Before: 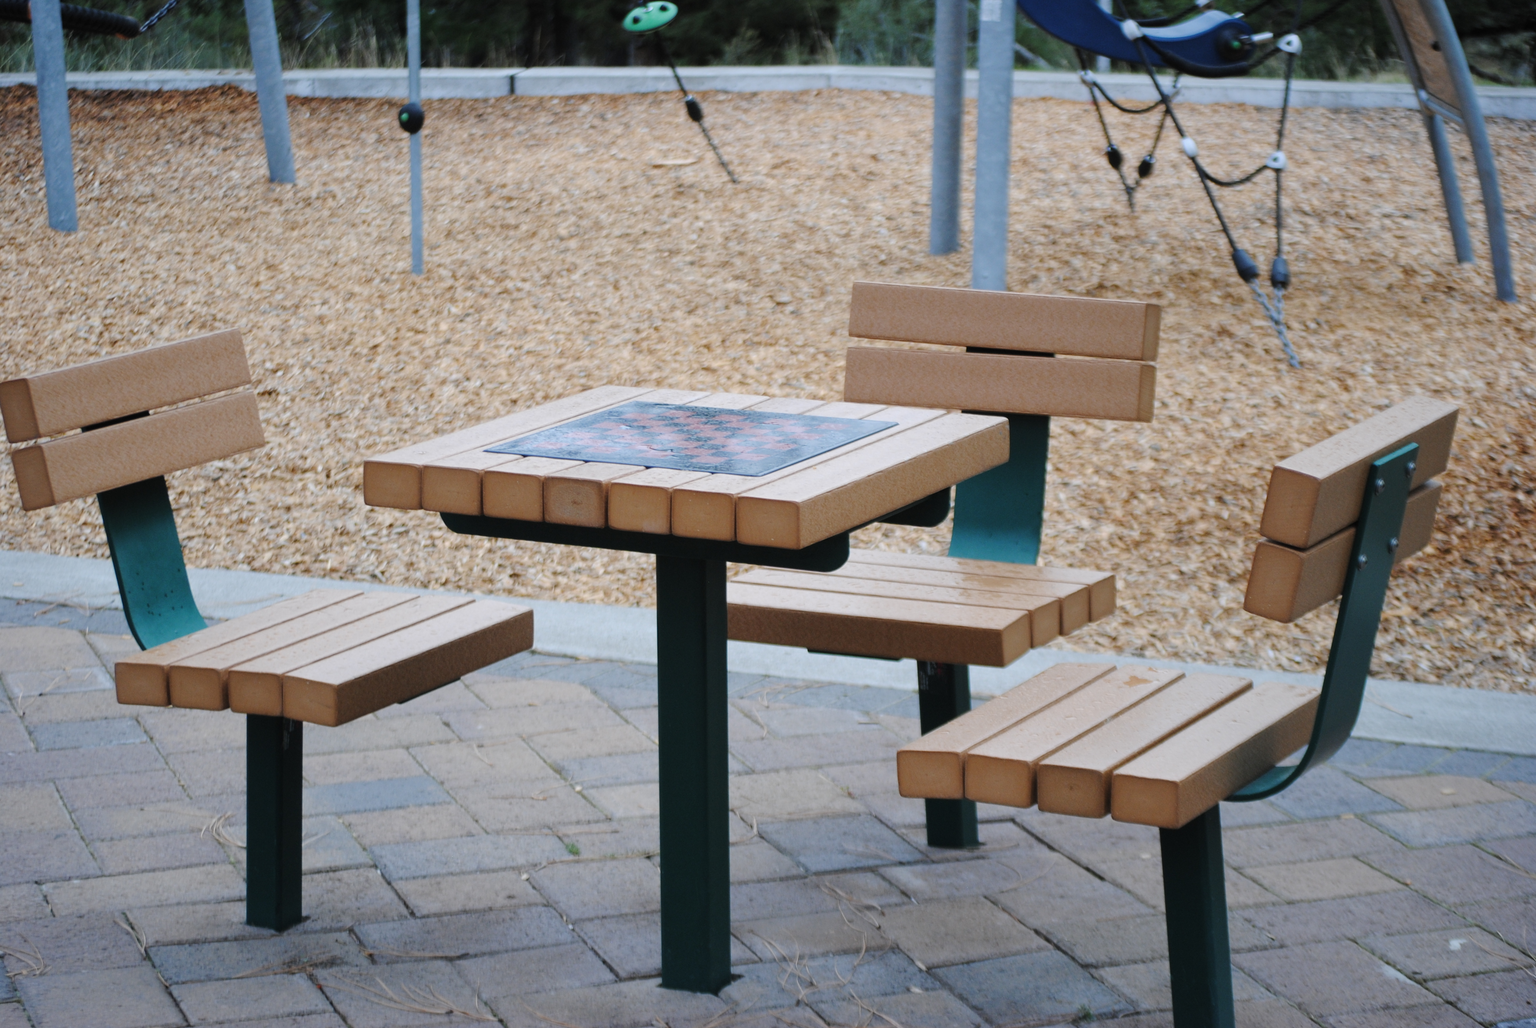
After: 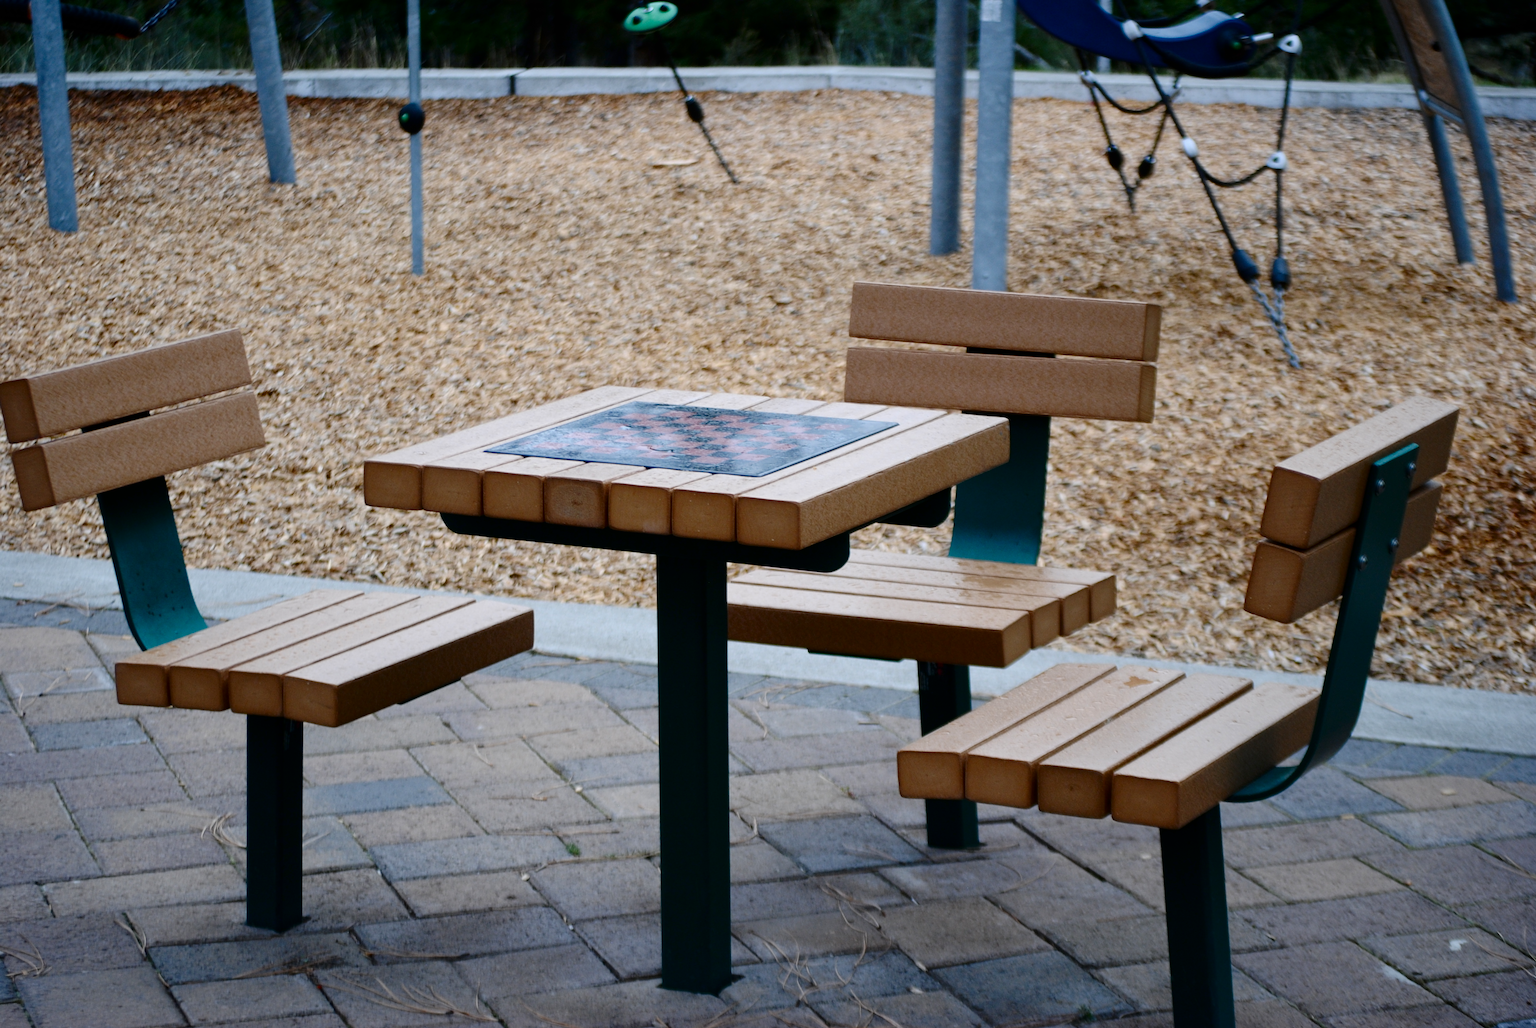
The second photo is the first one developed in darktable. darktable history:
contrast brightness saturation: contrast 0.186, brightness -0.231, saturation 0.119
local contrast: mode bilateral grid, contrast 15, coarseness 35, detail 105%, midtone range 0.2
